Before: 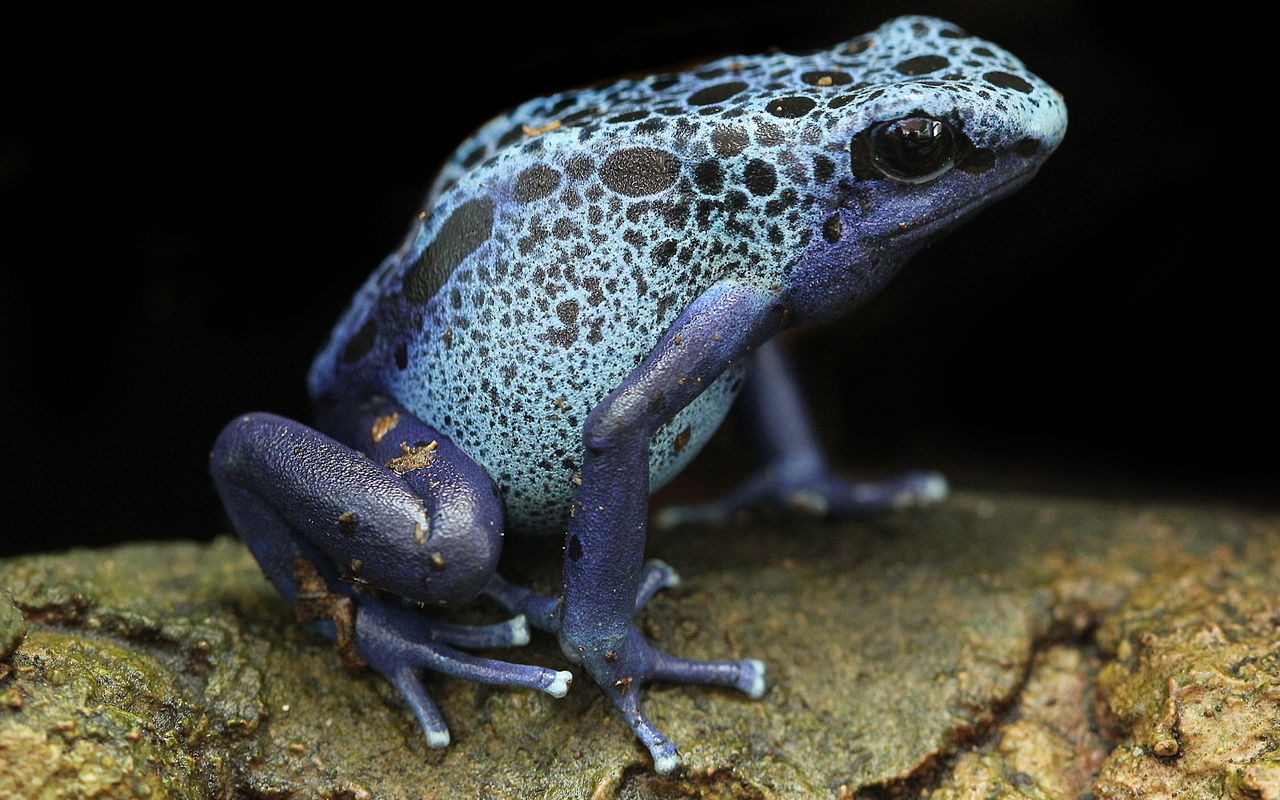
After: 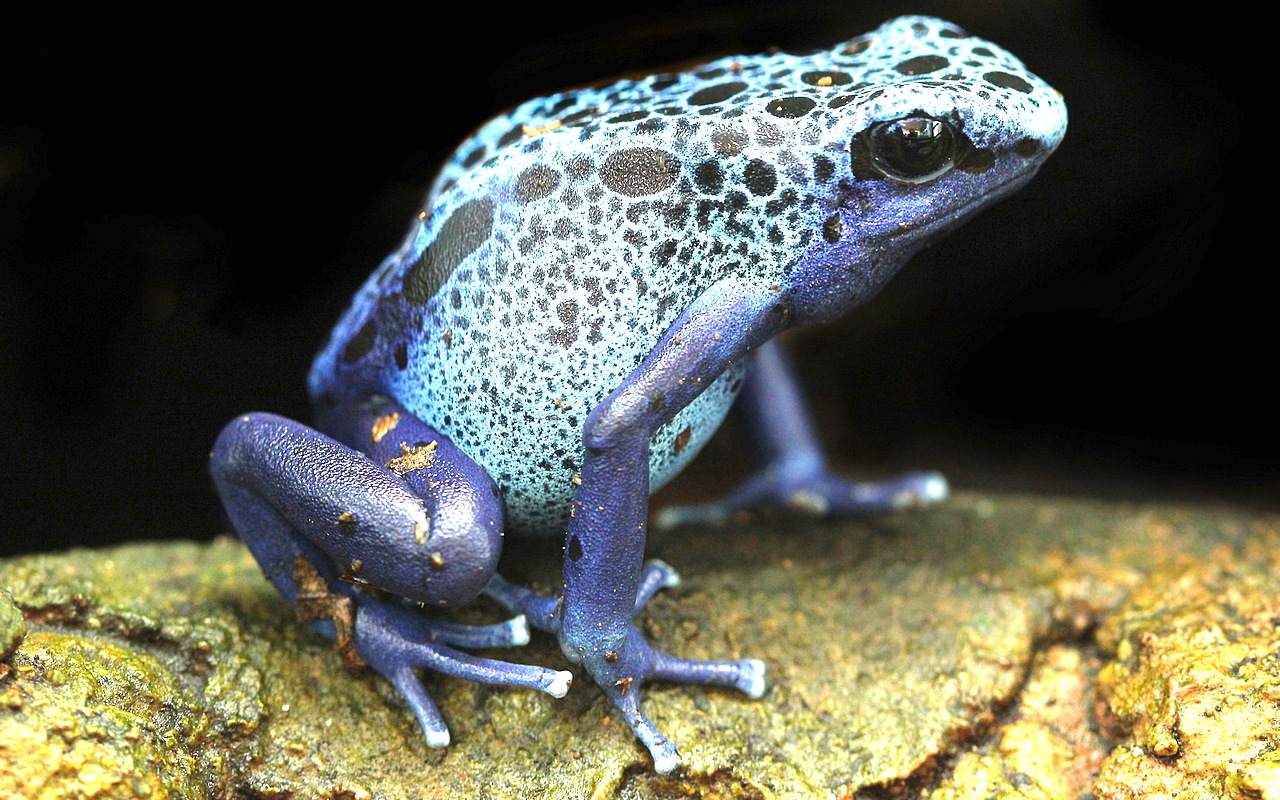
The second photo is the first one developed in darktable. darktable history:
exposure: black level correction 0, exposure 1.468 EV, compensate exposure bias true, compensate highlight preservation false
contrast brightness saturation: contrast 0.04, saturation 0.159
